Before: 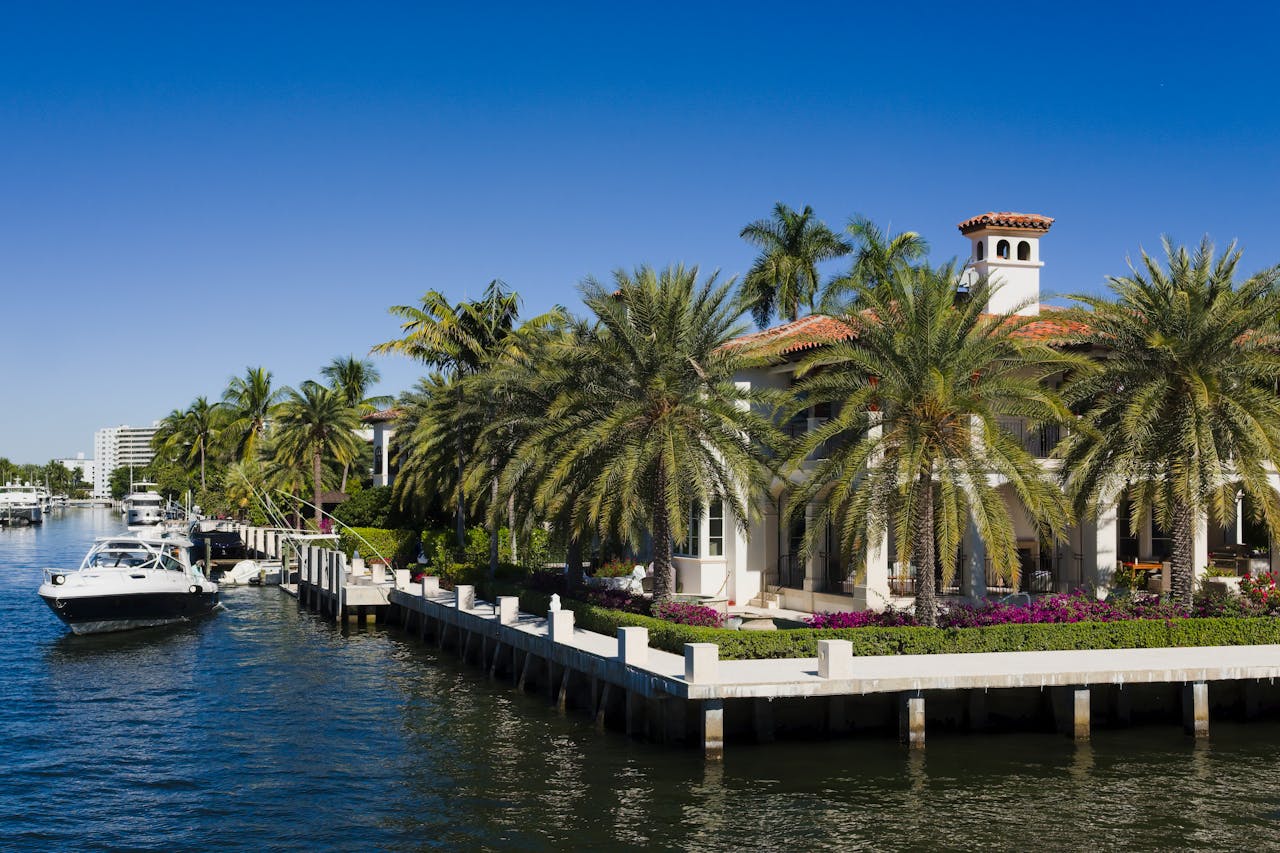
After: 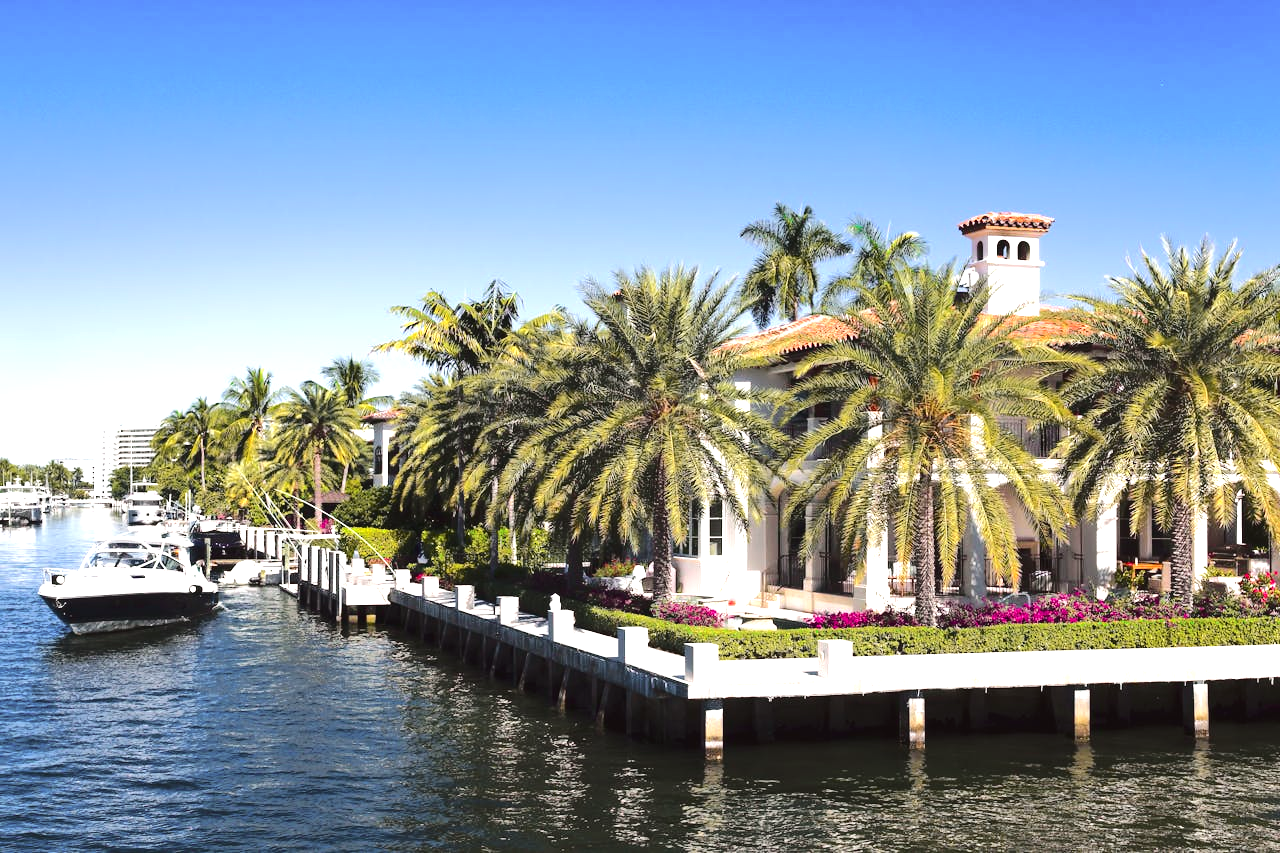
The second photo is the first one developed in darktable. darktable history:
tone curve: curves: ch0 [(0, 0.032) (0.094, 0.08) (0.265, 0.208) (0.41, 0.417) (0.498, 0.496) (0.638, 0.673) (0.845, 0.828) (0.994, 0.964)]; ch1 [(0, 0) (0.161, 0.092) (0.37, 0.302) (0.417, 0.434) (0.492, 0.502) (0.576, 0.589) (0.644, 0.638) (0.725, 0.765) (1, 1)]; ch2 [(0, 0) (0.352, 0.403) (0.45, 0.469) (0.521, 0.515) (0.55, 0.528) (0.589, 0.576) (1, 1)], color space Lab, independent channels, preserve colors none
exposure: black level correction 0, exposure 1.45 EV, compensate exposure bias true, compensate highlight preservation false
